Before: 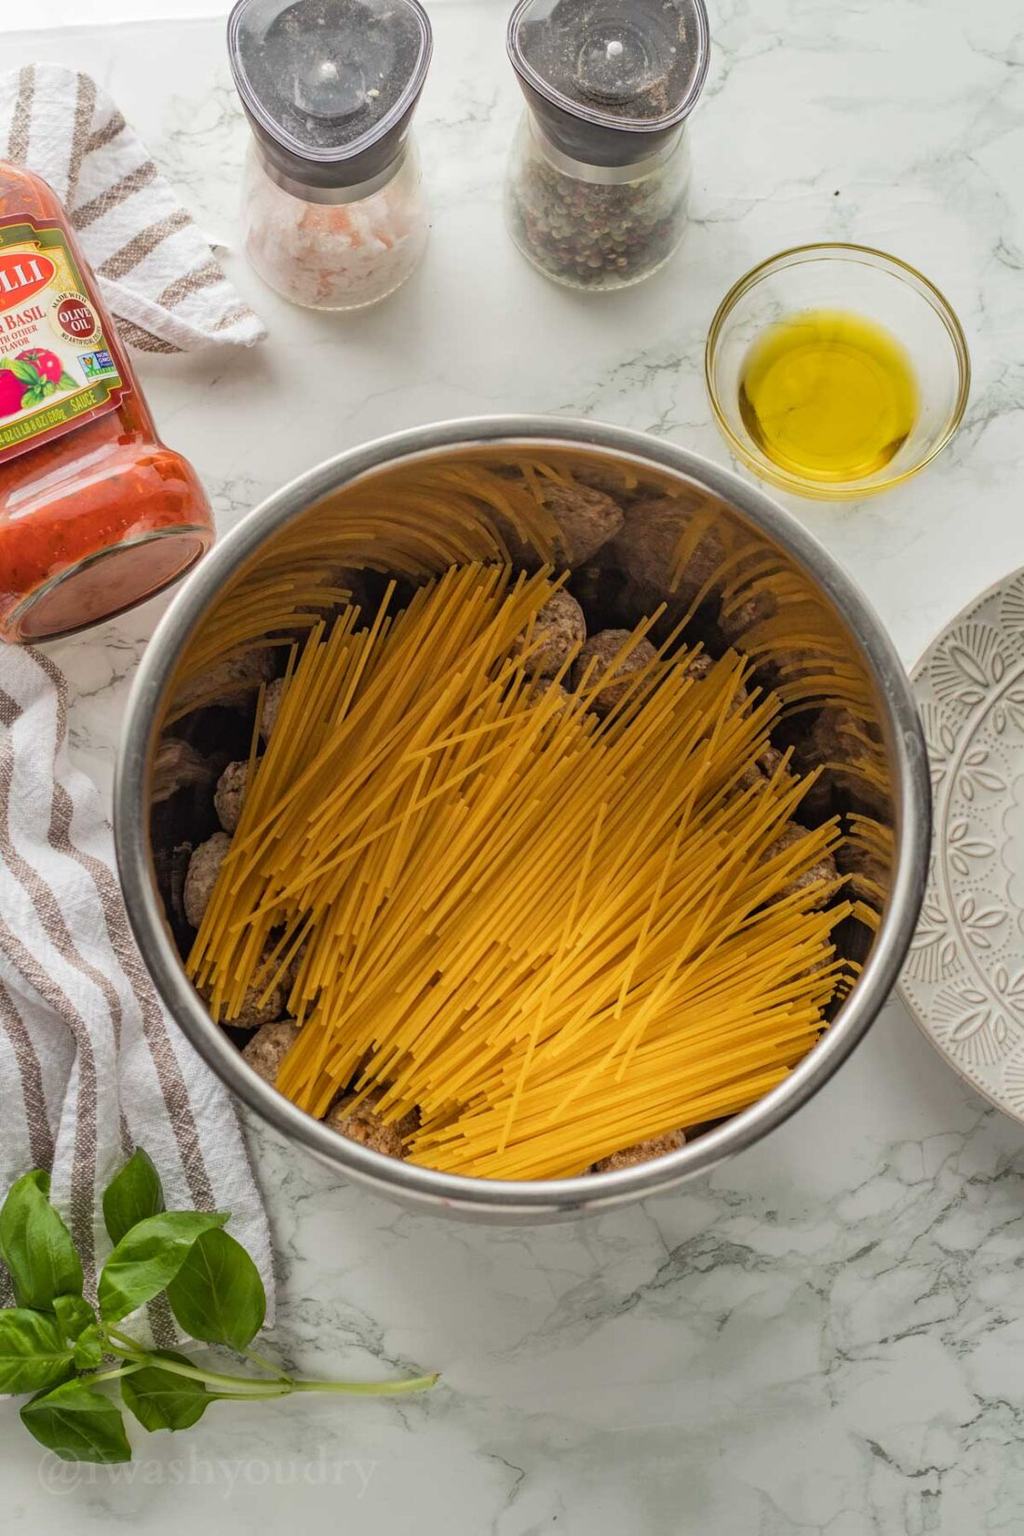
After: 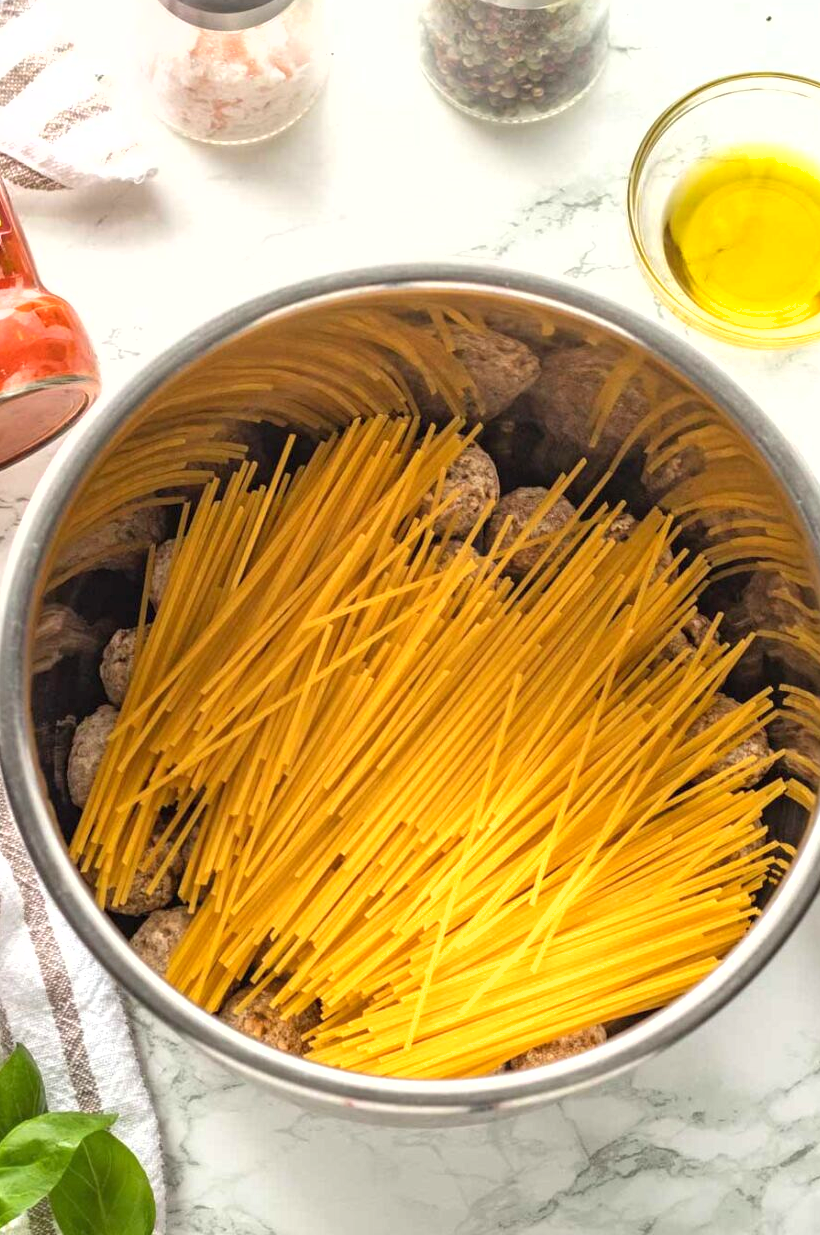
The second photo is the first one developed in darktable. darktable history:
exposure: black level correction 0, exposure 0.93 EV, compensate highlight preservation false
crop and rotate: left 11.861%, top 11.492%, right 13.563%, bottom 13.655%
shadows and highlights: shadows 25.56, highlights -23.79
